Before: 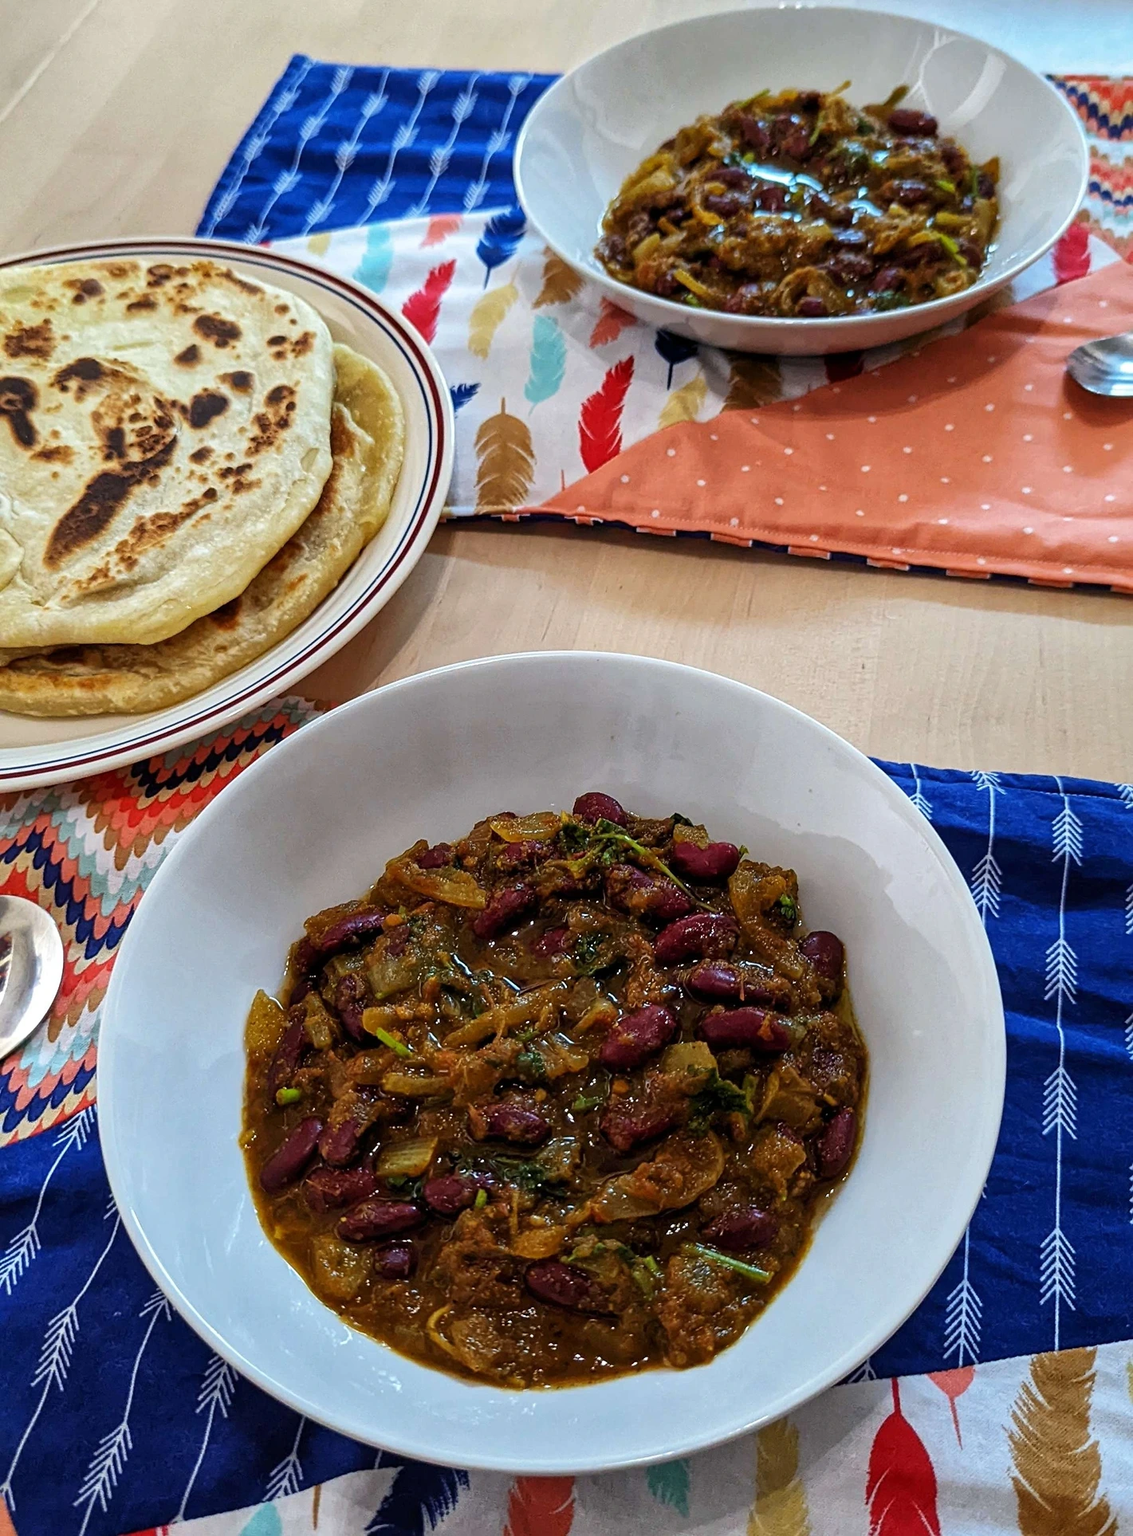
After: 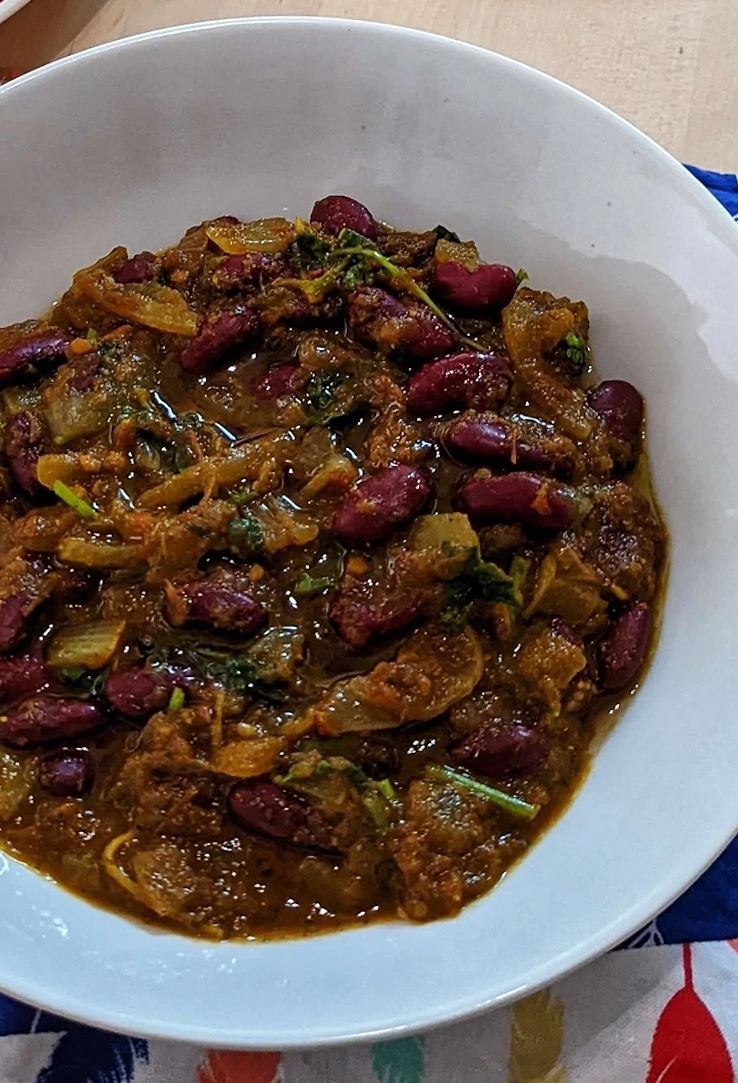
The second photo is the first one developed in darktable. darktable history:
crop: left 29.672%, top 41.786%, right 20.851%, bottom 3.487%
tone equalizer: on, module defaults
rotate and perspective: rotation 2.17°, automatic cropping off
